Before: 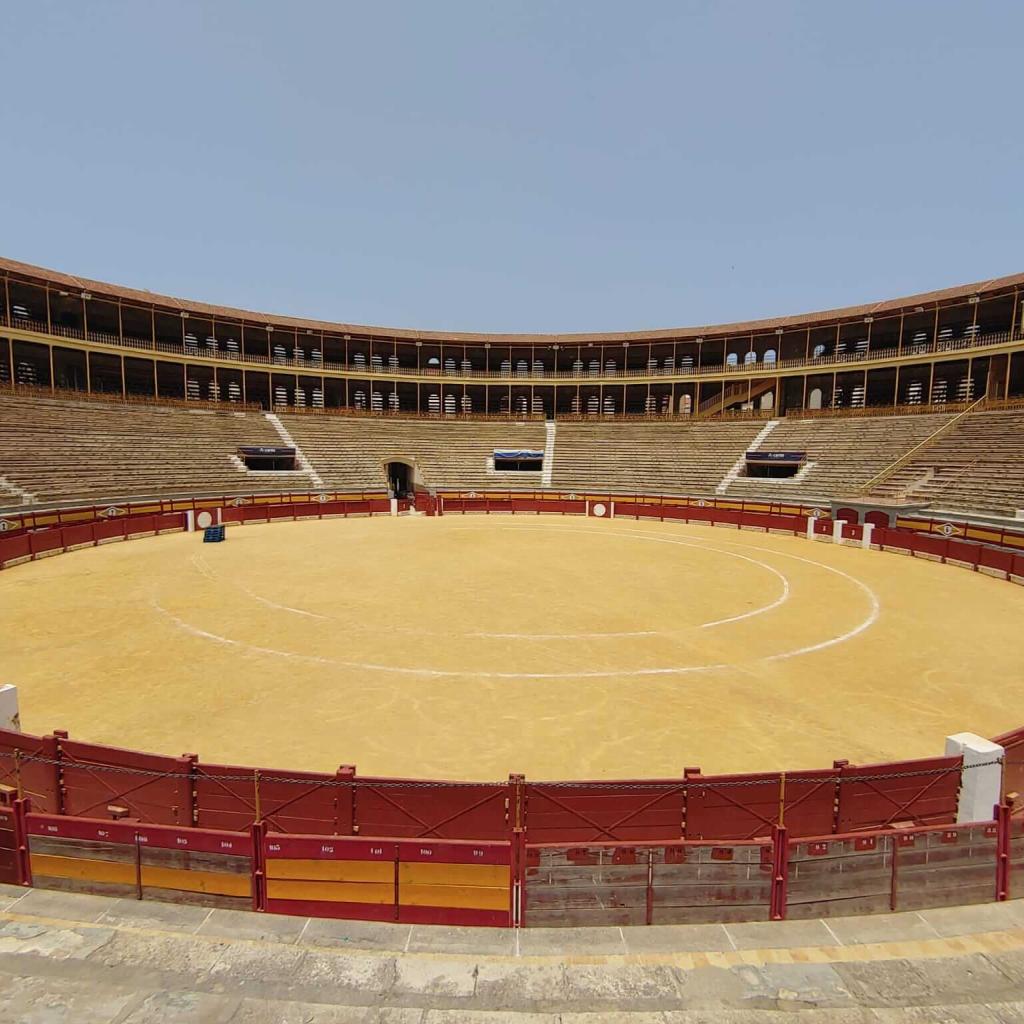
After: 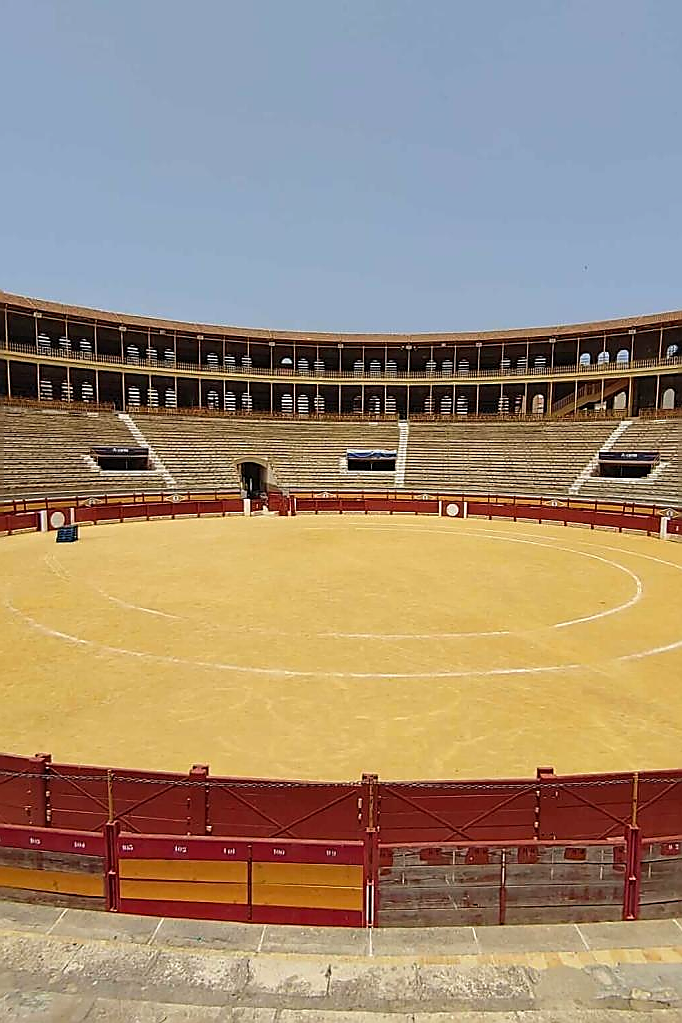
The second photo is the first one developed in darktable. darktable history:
sharpen: radius 1.403, amount 1.25, threshold 0.734
crop and rotate: left 14.394%, right 18.937%
haze removal: adaptive false
